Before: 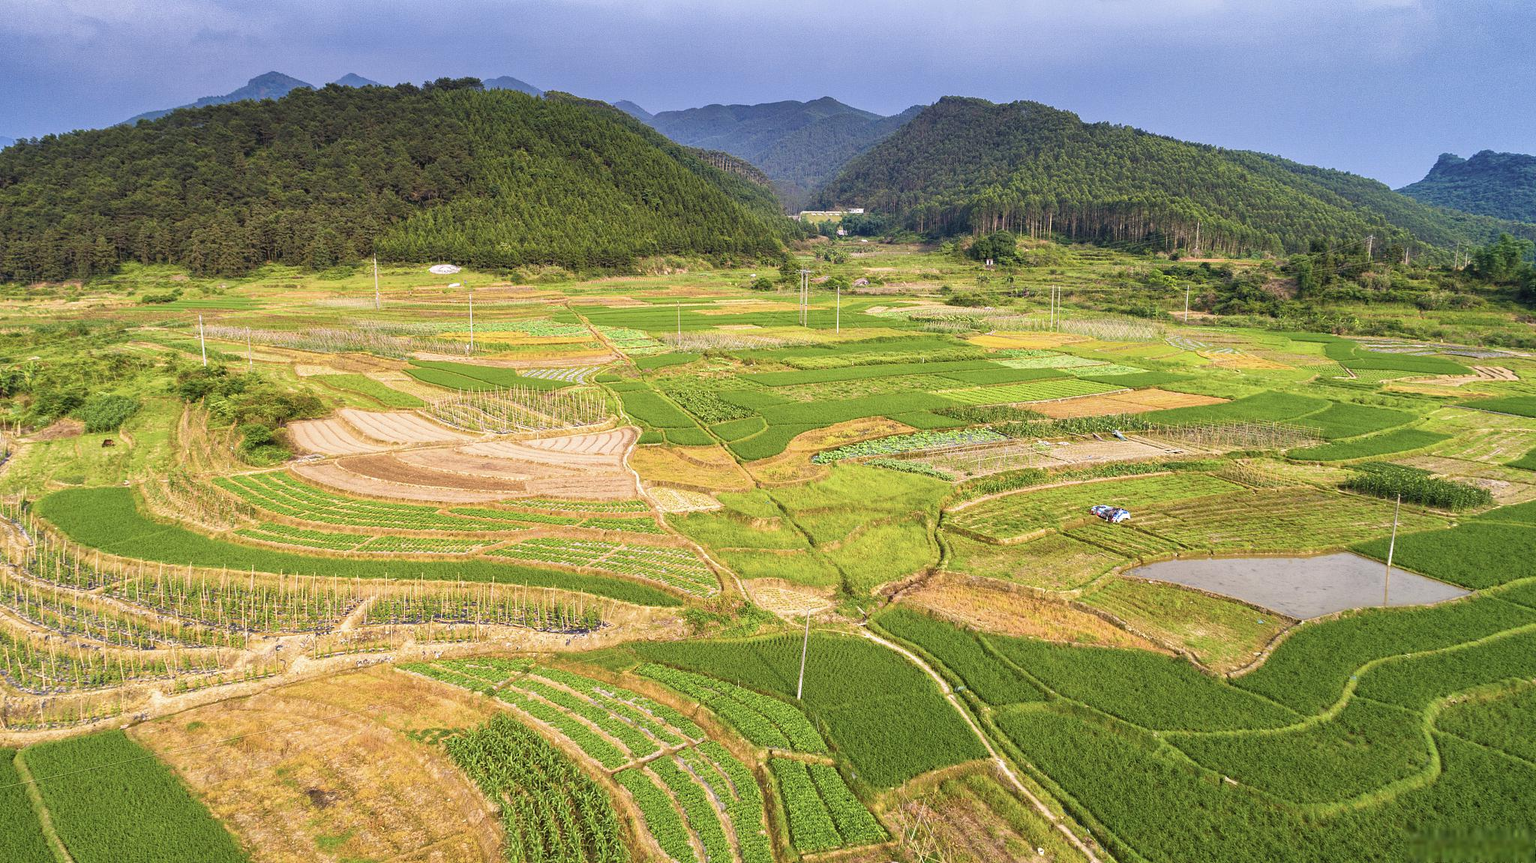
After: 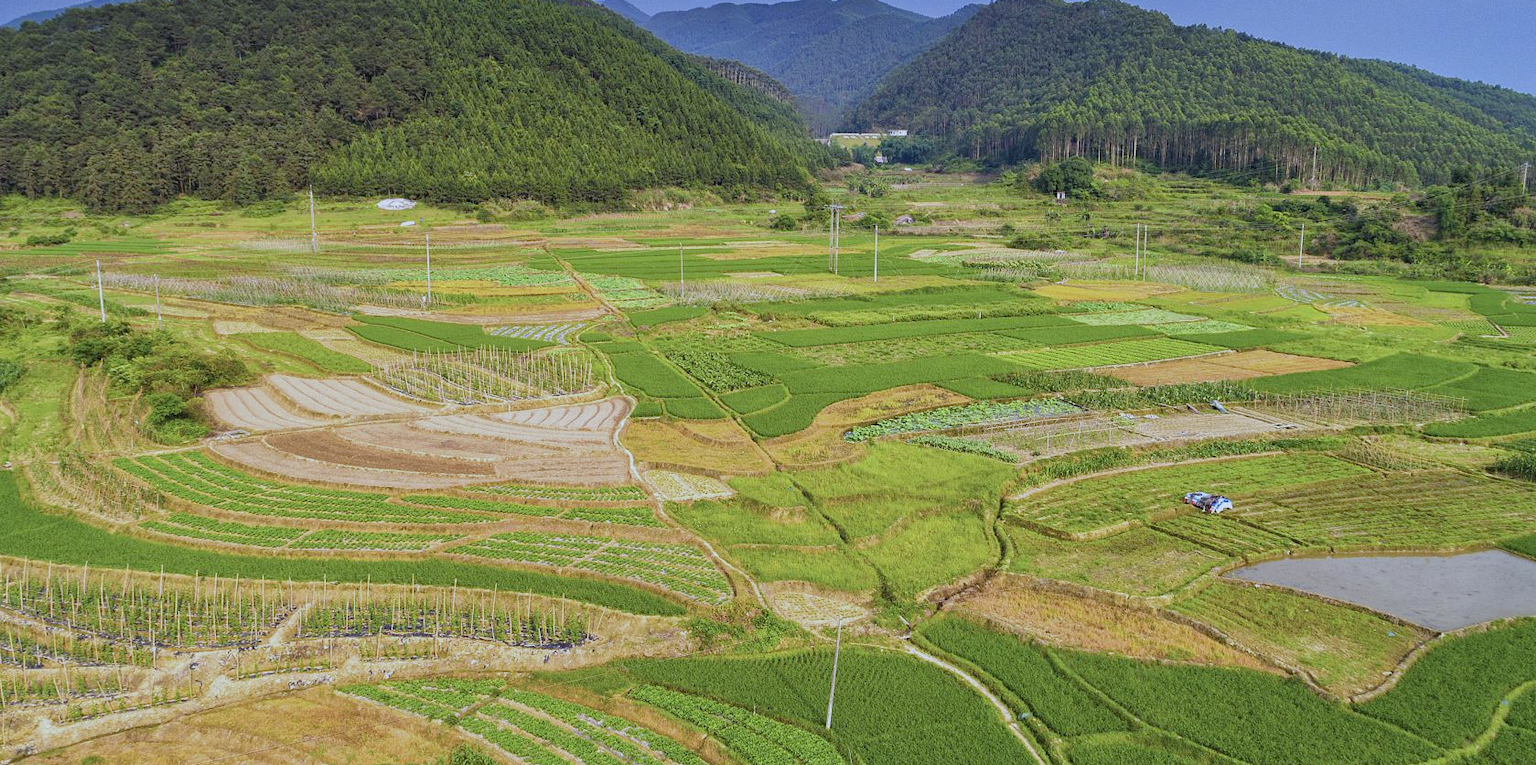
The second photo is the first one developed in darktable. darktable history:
crop: left 7.856%, top 11.836%, right 10.12%, bottom 15.387%
tone equalizer: -8 EV 0.25 EV, -7 EV 0.417 EV, -6 EV 0.417 EV, -5 EV 0.25 EV, -3 EV -0.25 EV, -2 EV -0.417 EV, -1 EV -0.417 EV, +0 EV -0.25 EV, edges refinement/feathering 500, mask exposure compensation -1.57 EV, preserve details guided filter
white balance: red 0.924, blue 1.095
